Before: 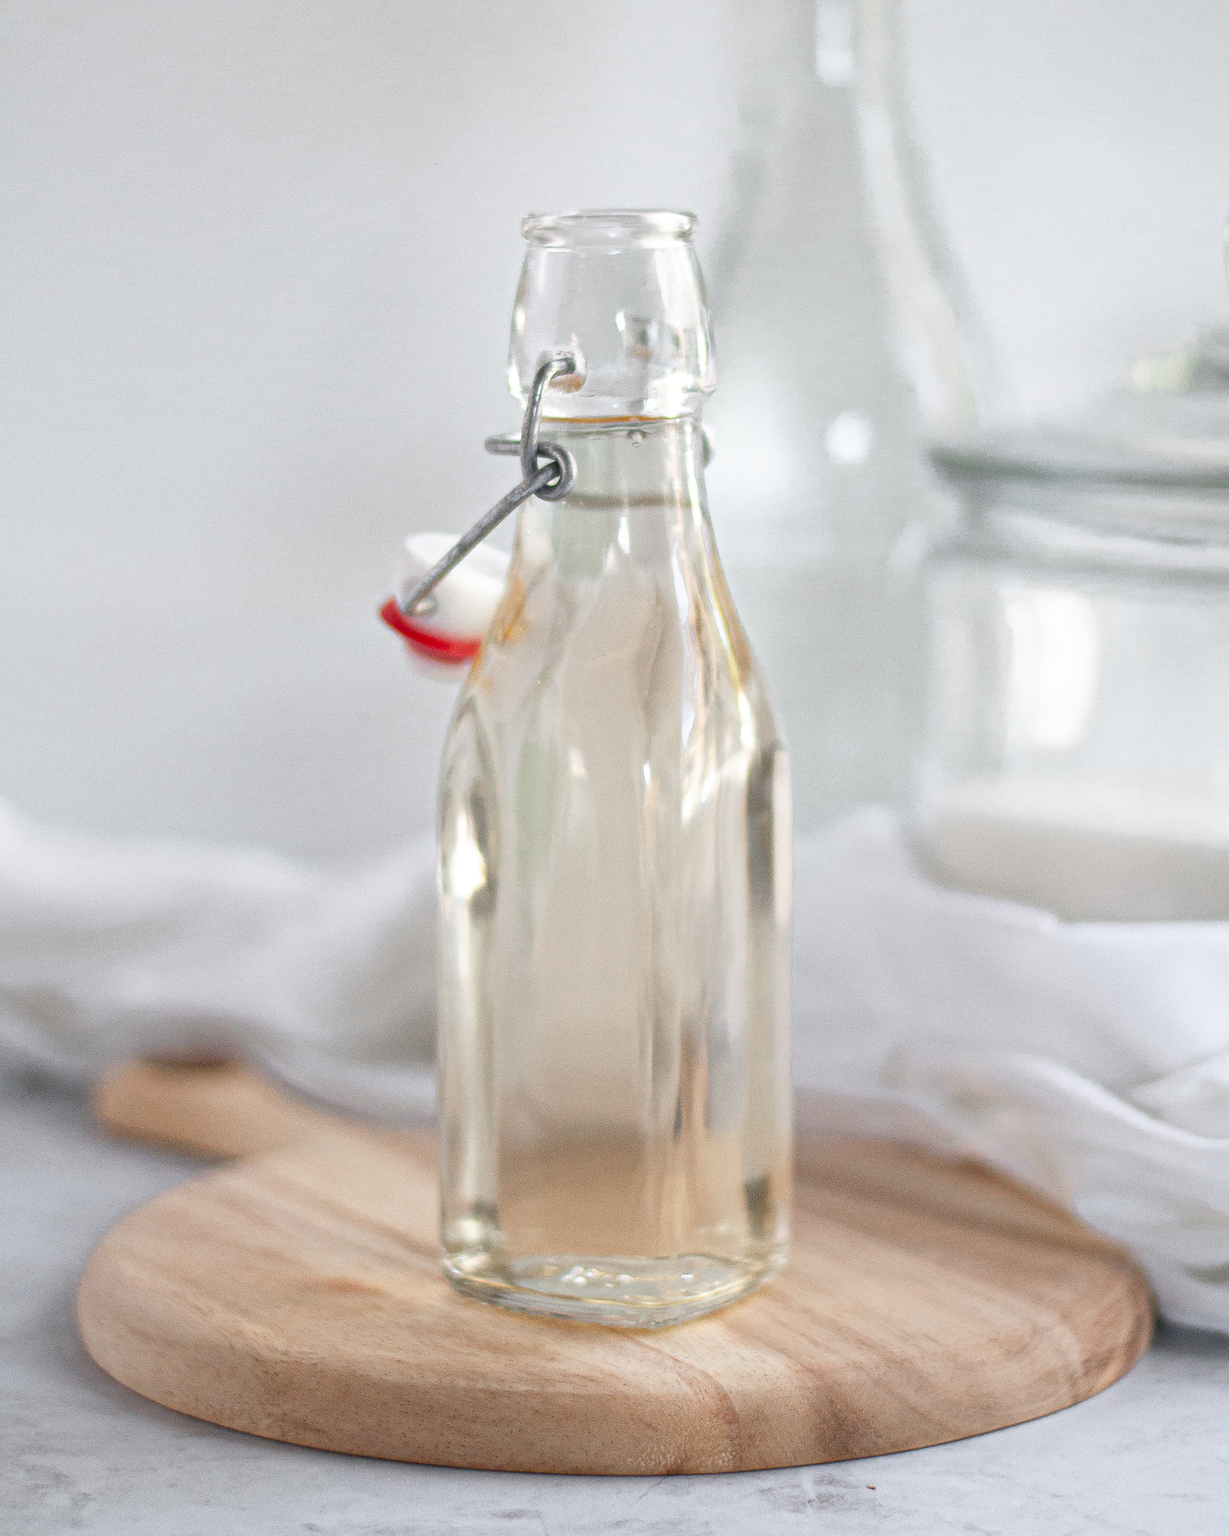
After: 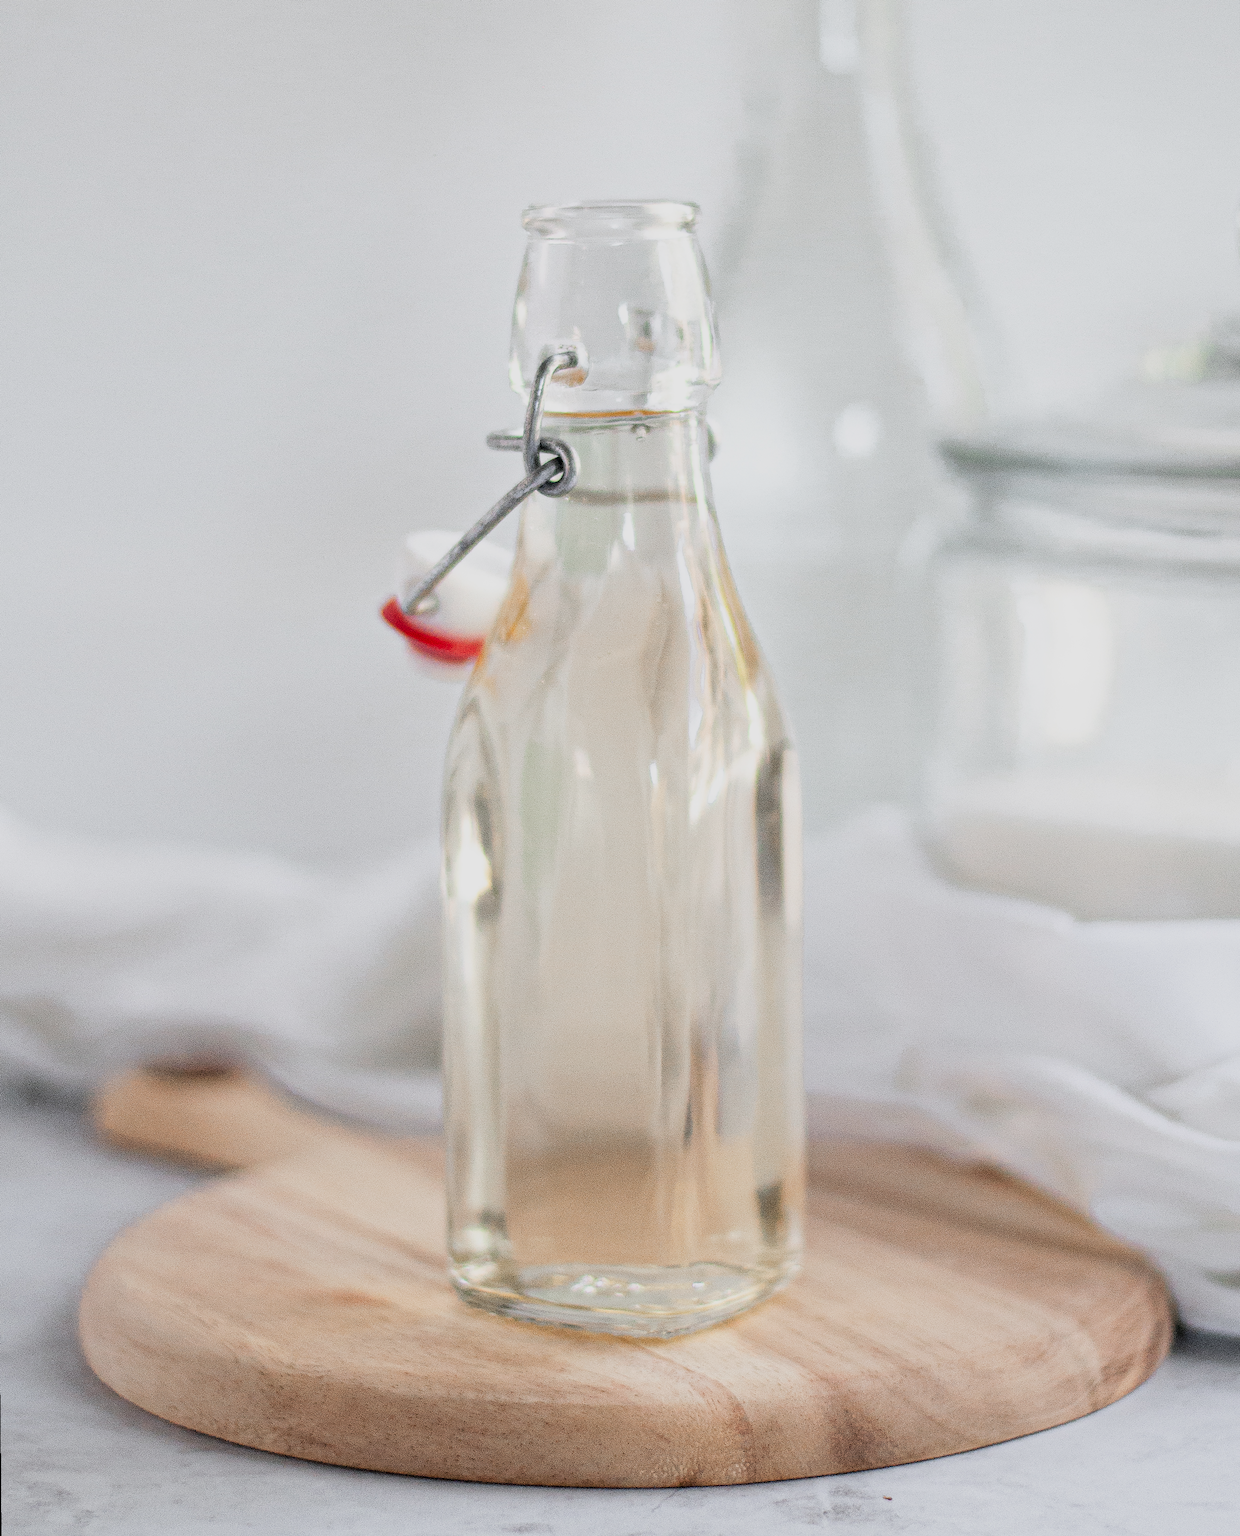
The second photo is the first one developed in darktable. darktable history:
rotate and perspective: rotation -0.45°, automatic cropping original format, crop left 0.008, crop right 0.992, crop top 0.012, crop bottom 0.988
filmic rgb: black relative exposure -5 EV, hardness 2.88, contrast 1.3, highlights saturation mix -10%
